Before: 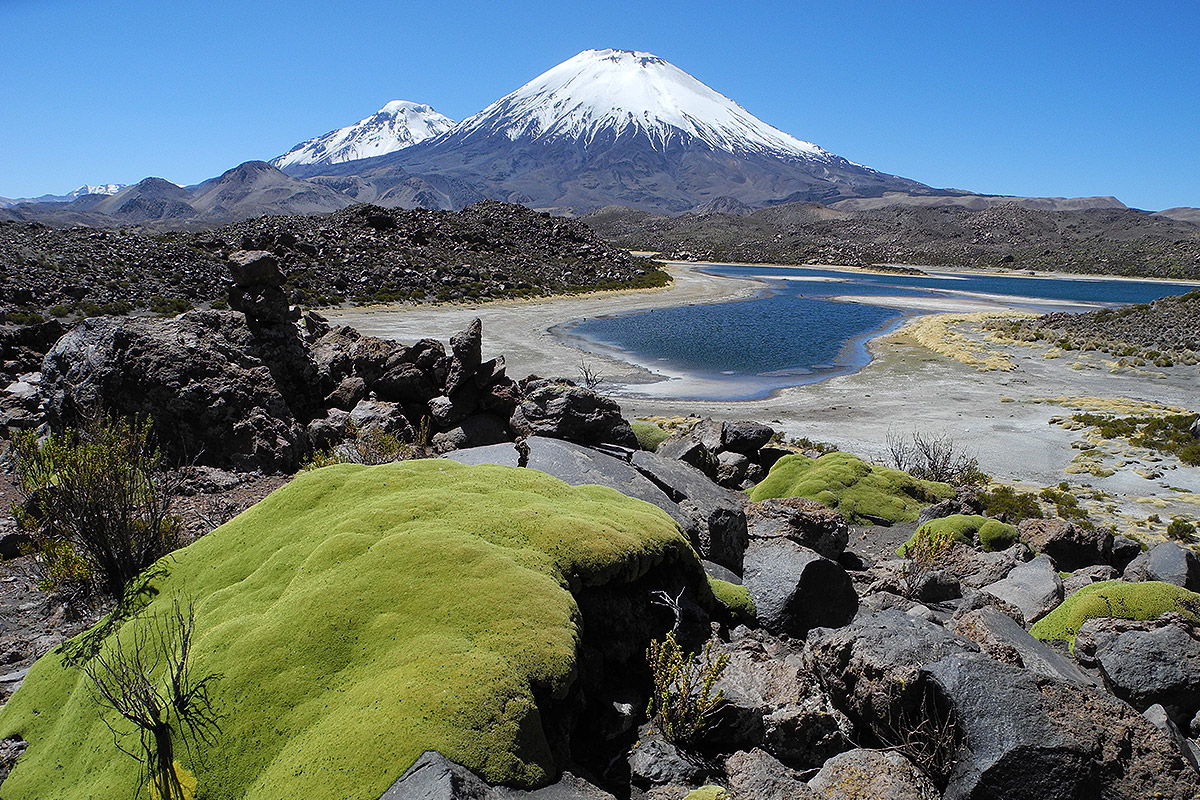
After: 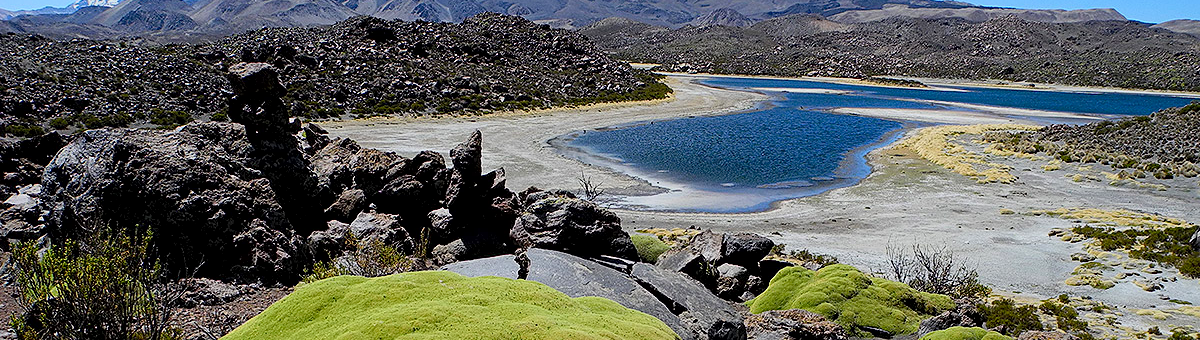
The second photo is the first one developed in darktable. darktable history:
sharpen: amount 0.207
contrast brightness saturation: contrast 0.24, brightness 0.263, saturation 0.378
crop and rotate: top 23.62%, bottom 33.814%
exposure: black level correction 0.009, exposure -0.644 EV, compensate exposure bias true, compensate highlight preservation false
